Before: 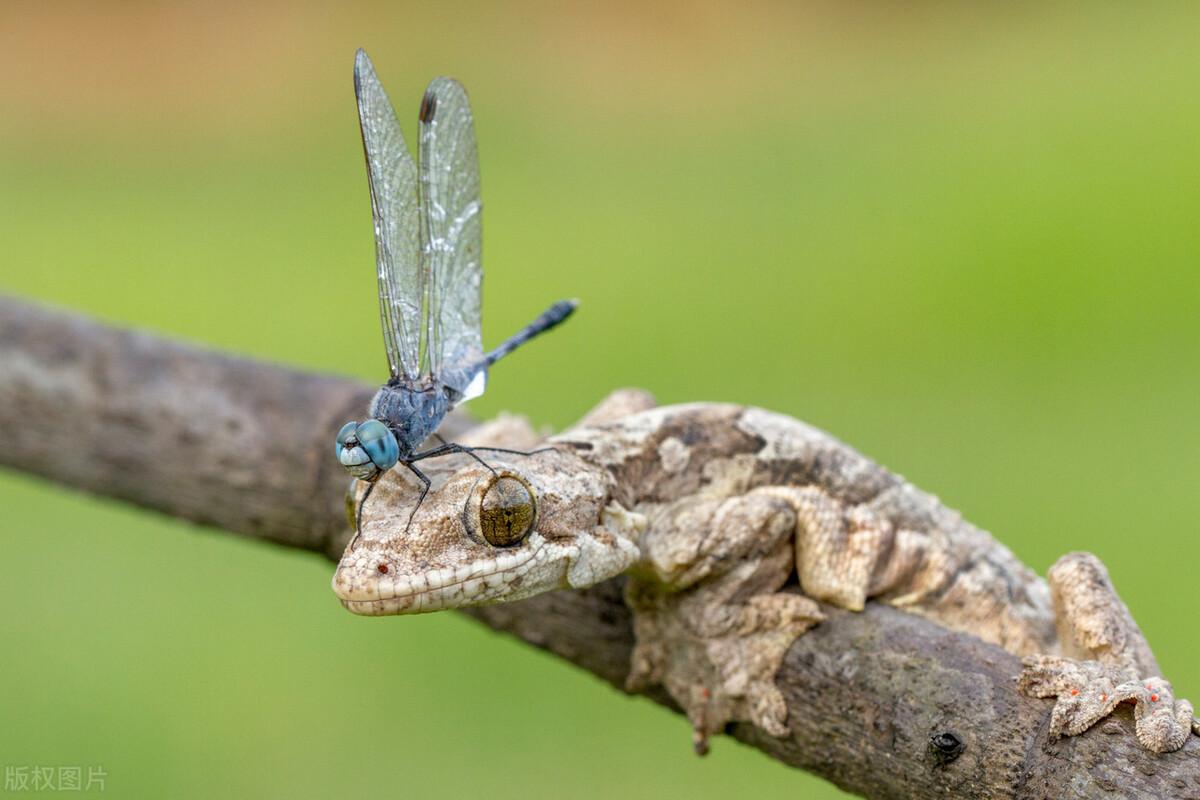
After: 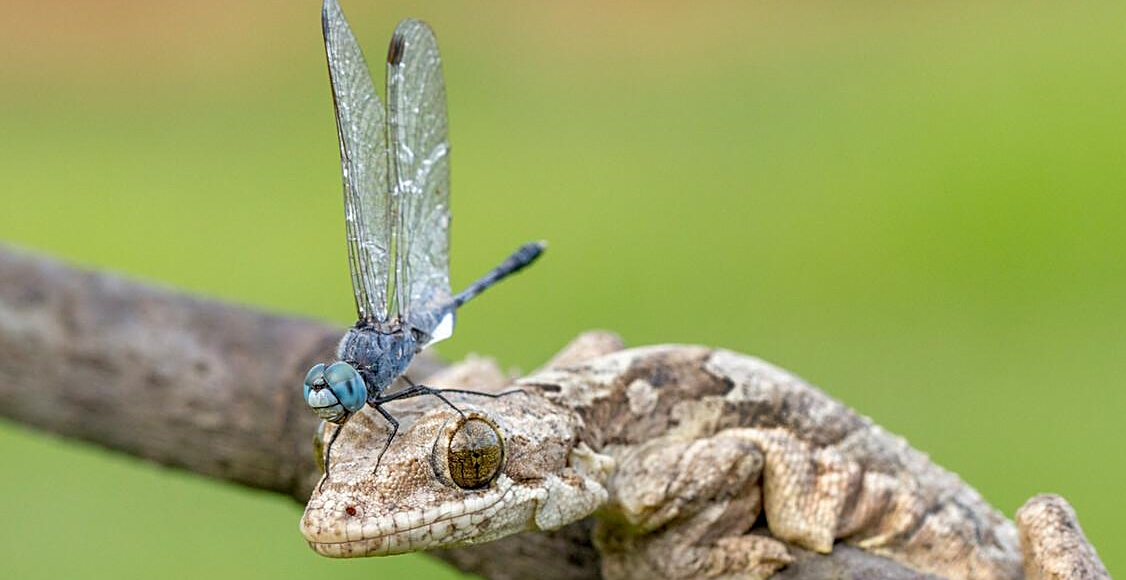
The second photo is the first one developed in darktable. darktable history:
sharpen: on, module defaults
crop: left 2.737%, top 7.287%, right 3.421%, bottom 20.179%
